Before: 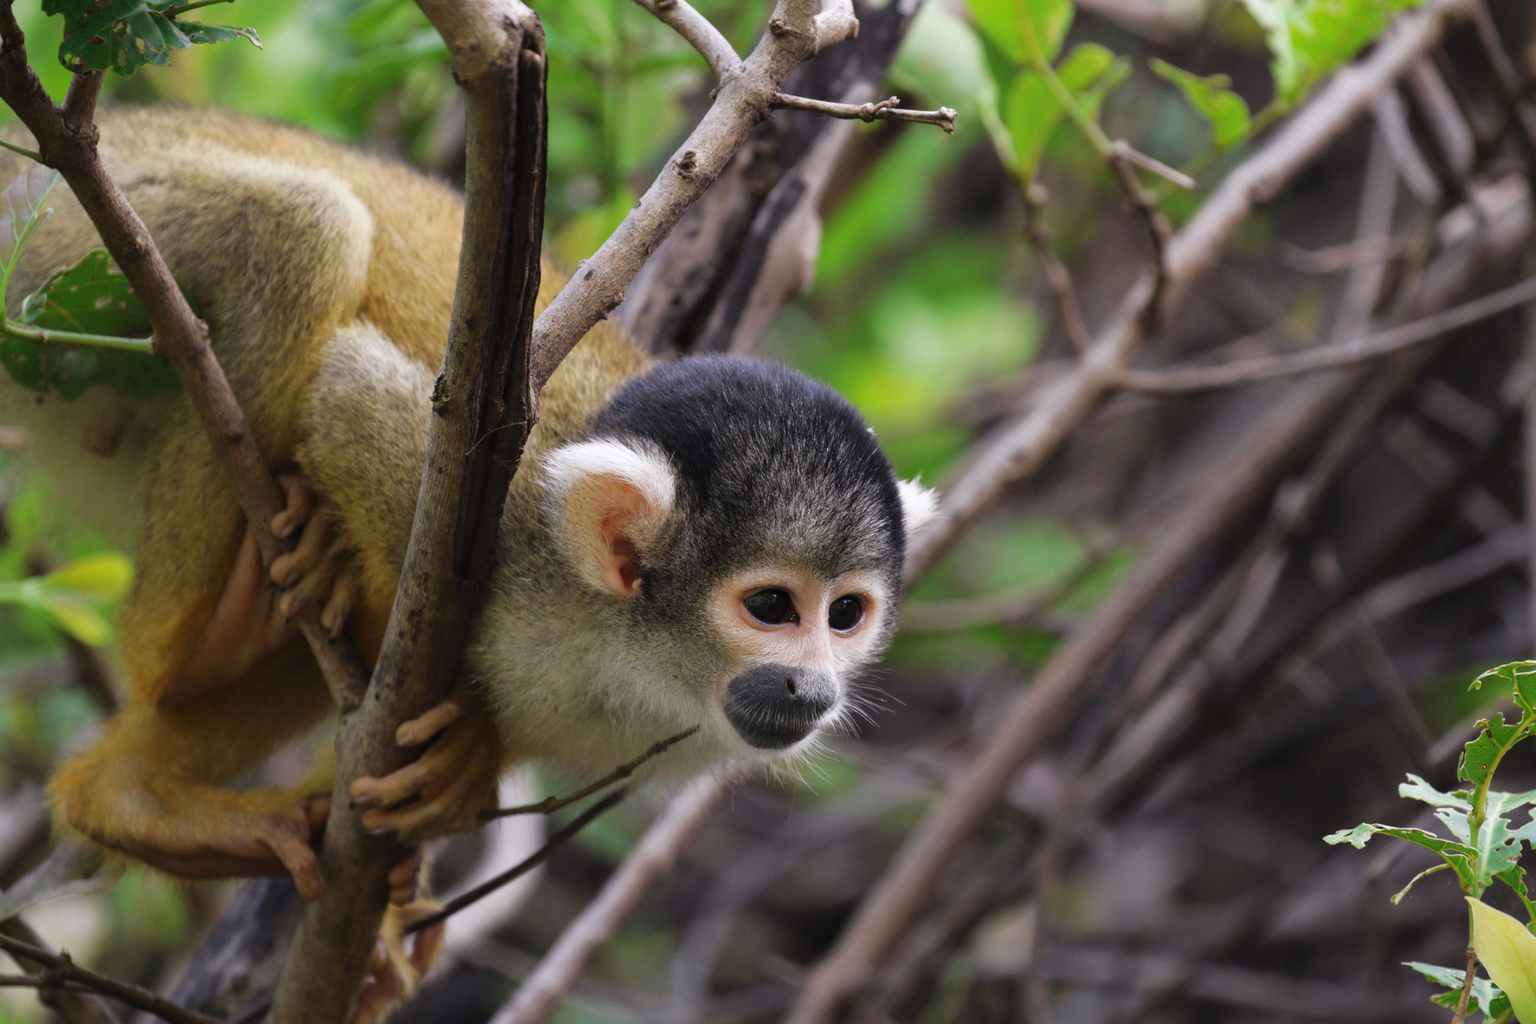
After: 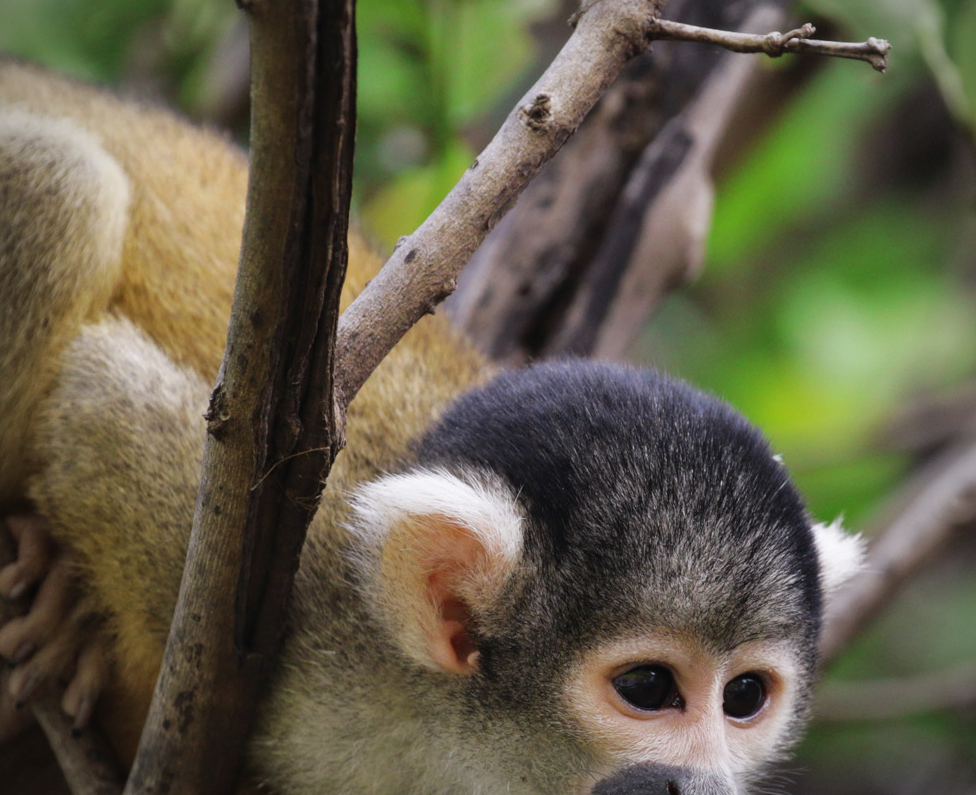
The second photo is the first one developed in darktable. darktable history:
crop: left 17.808%, top 7.659%, right 32.91%, bottom 32.566%
vignetting: unbound false
exposure: exposure -0.051 EV, compensate exposure bias true, compensate highlight preservation false
shadows and highlights: radius 127.06, shadows 30.37, highlights -30.85, low approximation 0.01, soften with gaussian
